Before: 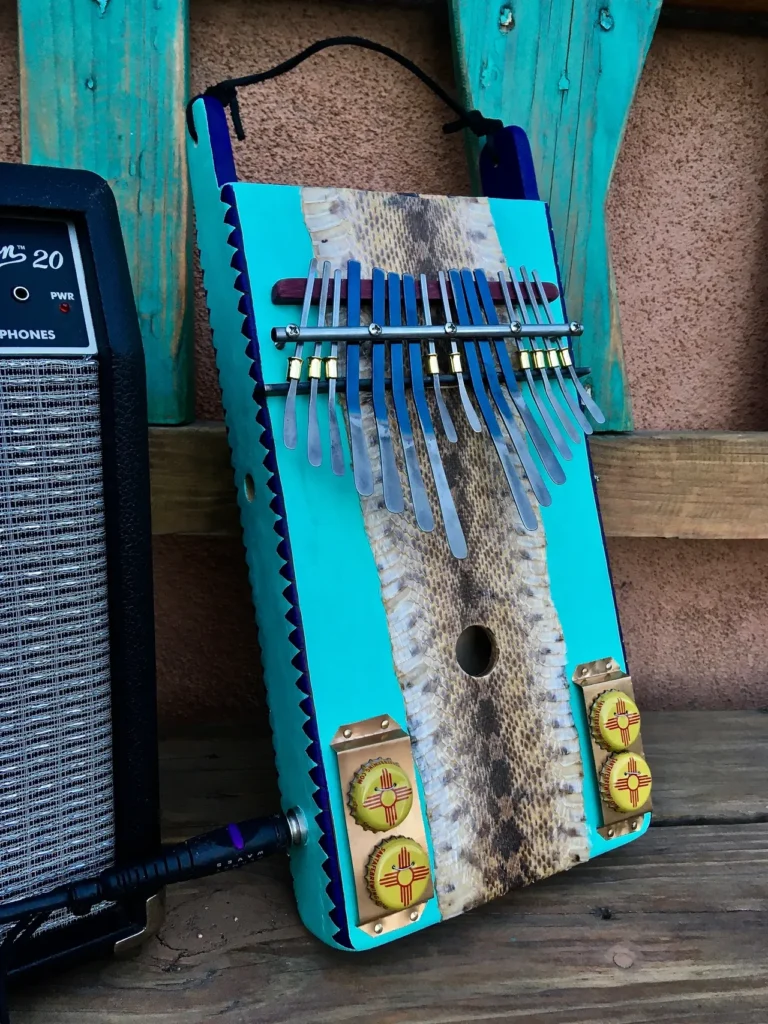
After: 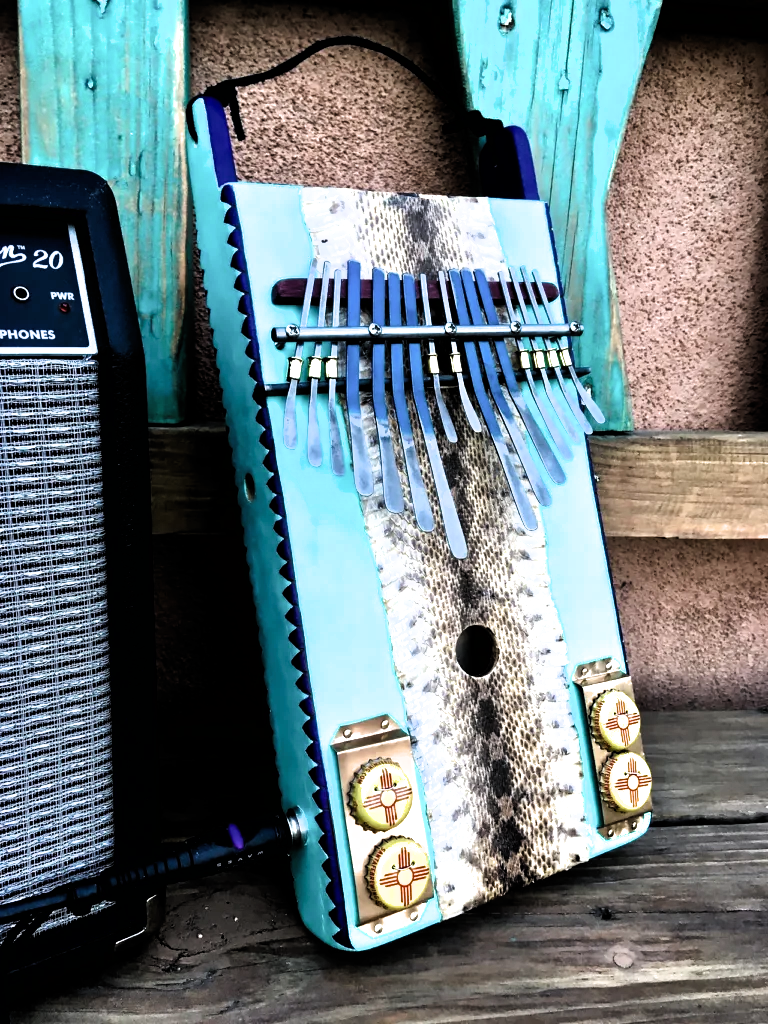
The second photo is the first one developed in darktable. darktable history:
filmic rgb: black relative exposure -8.27 EV, white relative exposure 2.2 EV, hardness 7.07, latitude 85.07%, contrast 1.711, highlights saturation mix -3.02%, shadows ↔ highlights balance -2.94%, color science v6 (2022)
exposure: exposure 0.573 EV, compensate highlight preservation false
